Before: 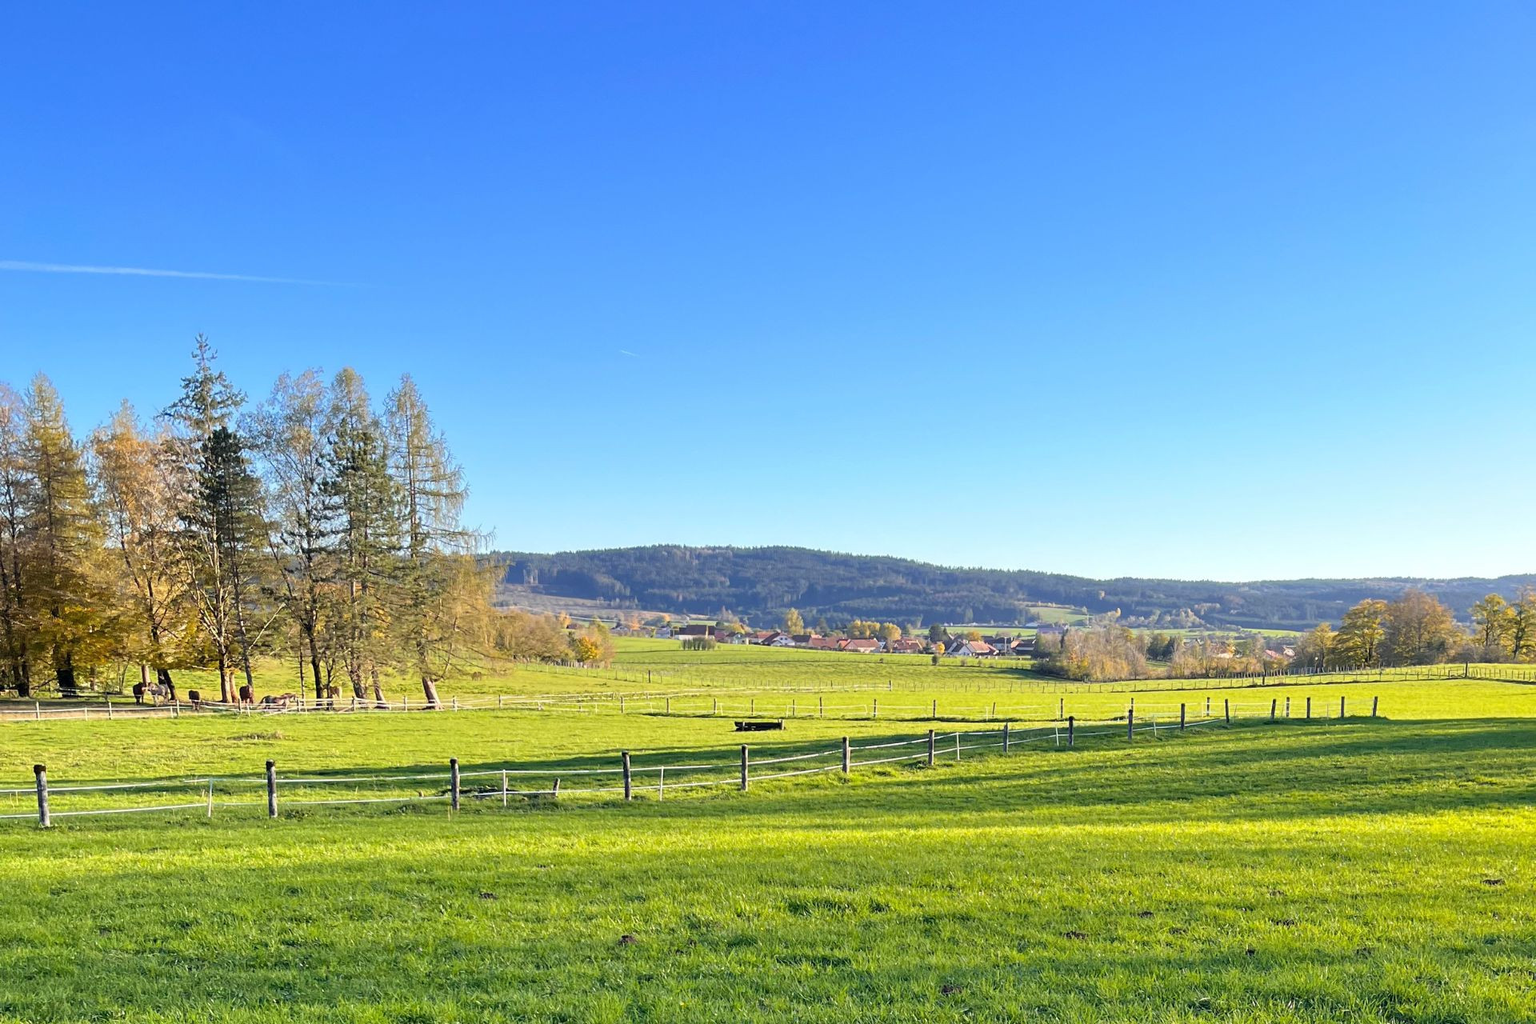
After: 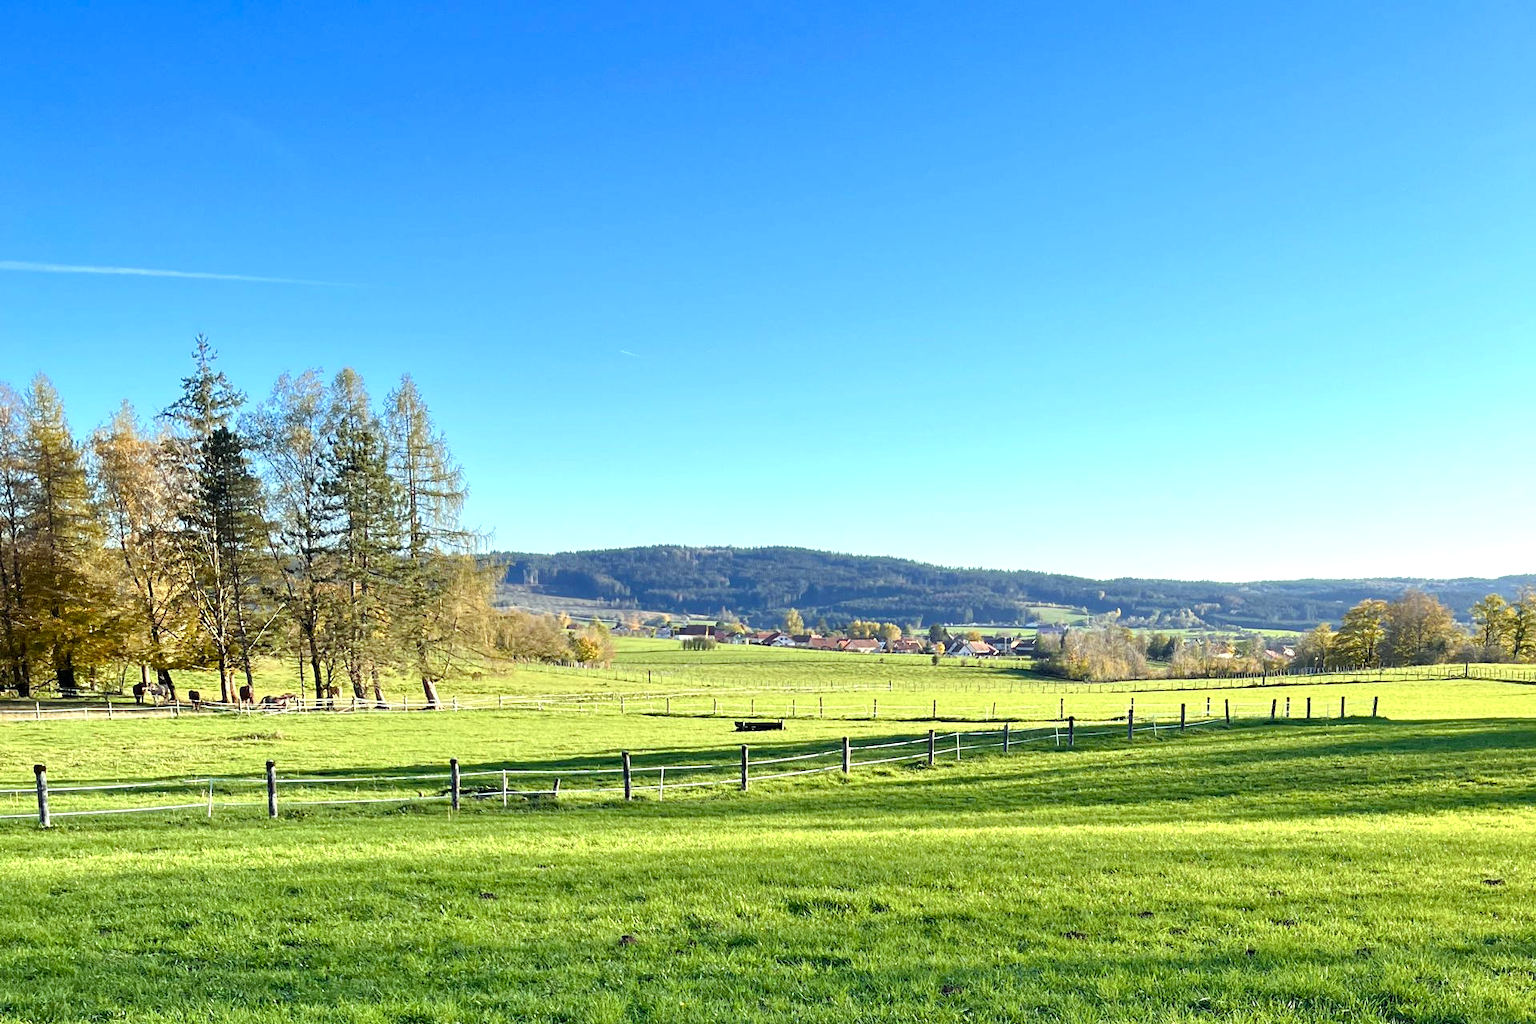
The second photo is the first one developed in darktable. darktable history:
color balance rgb: shadows lift › luminance -20%, power › hue 72.24°, highlights gain › luminance 15%, global offset › hue 171.6°, perceptual saturation grading › highlights -30%, perceptual saturation grading › shadows 20%, global vibrance 30%, contrast 10%
color correction: highlights a* -6.69, highlights b* 0.49
